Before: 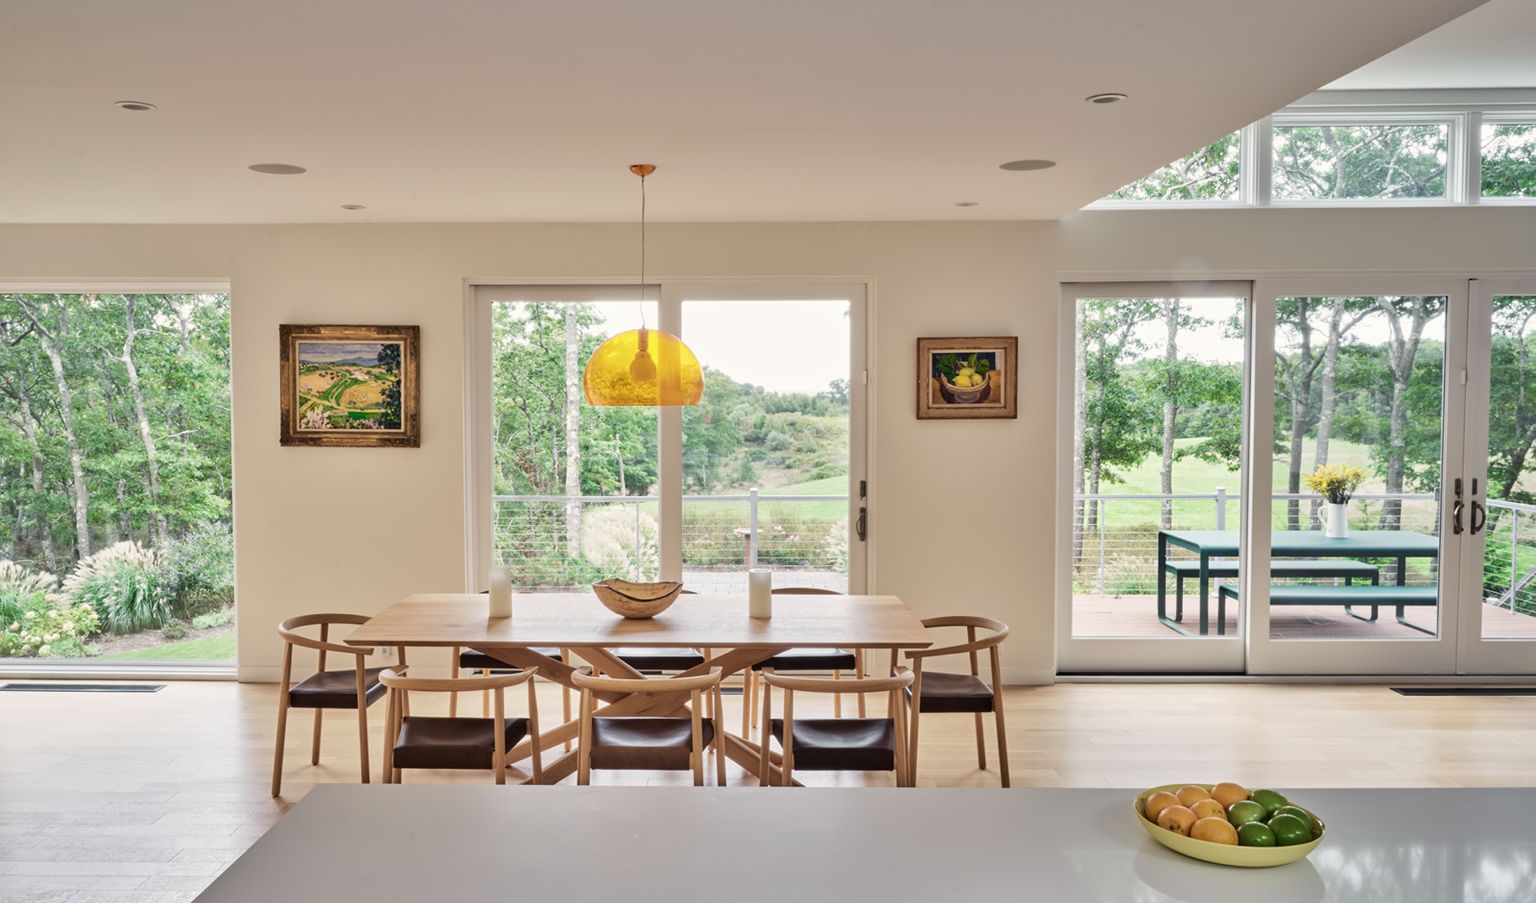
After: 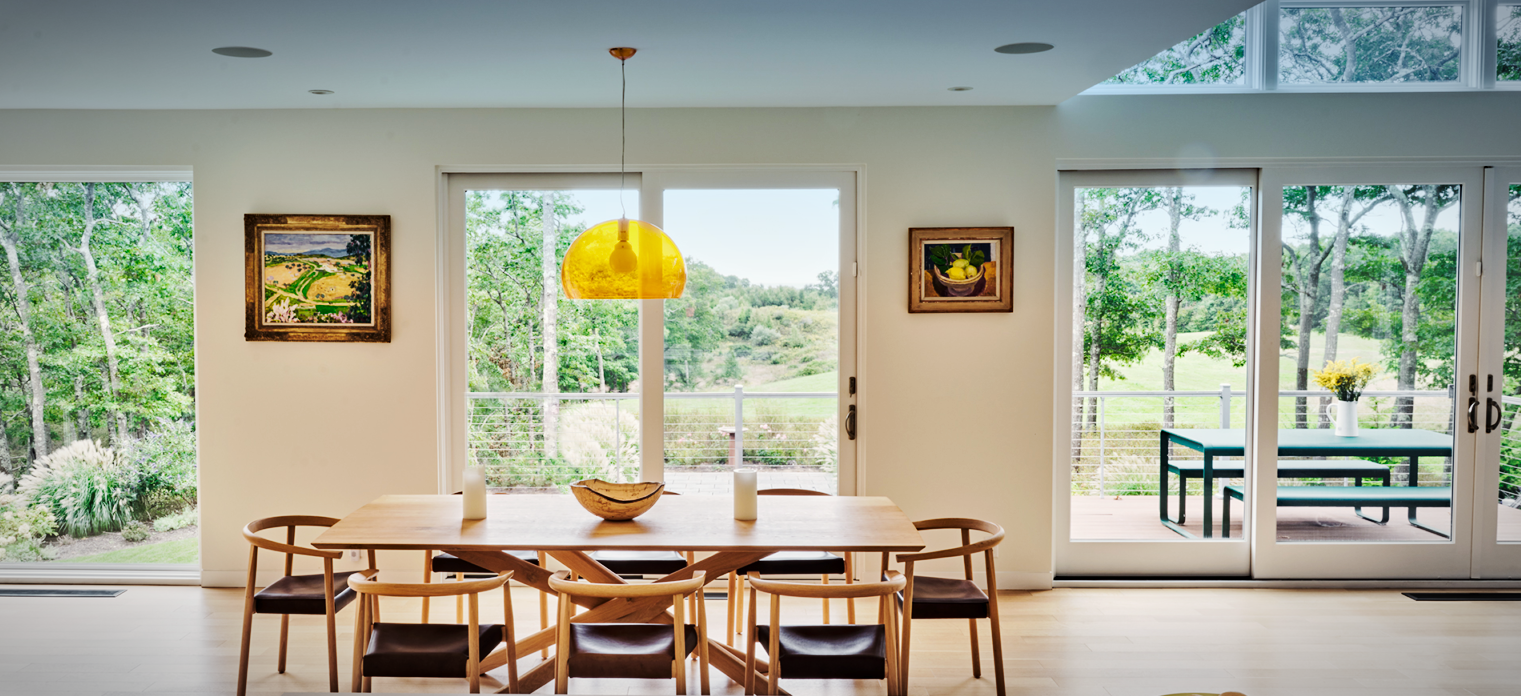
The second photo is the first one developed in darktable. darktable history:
crop and rotate: left 2.991%, top 13.302%, right 1.981%, bottom 12.636%
graduated density: density 2.02 EV, hardness 44%, rotation 0.374°, offset 8.21, hue 208.8°, saturation 97%
vignetting: fall-off start 87%, automatic ratio true
haze removal: compatibility mode true, adaptive false
tone curve: curves: ch0 [(0, 0) (0.003, 0.008) (0.011, 0.011) (0.025, 0.018) (0.044, 0.028) (0.069, 0.039) (0.1, 0.056) (0.136, 0.081) (0.177, 0.118) (0.224, 0.164) (0.277, 0.223) (0.335, 0.3) (0.399, 0.399) (0.468, 0.51) (0.543, 0.618) (0.623, 0.71) (0.709, 0.79) (0.801, 0.865) (0.898, 0.93) (1, 1)], preserve colors none
exposure: black level correction 0.001, compensate highlight preservation false
